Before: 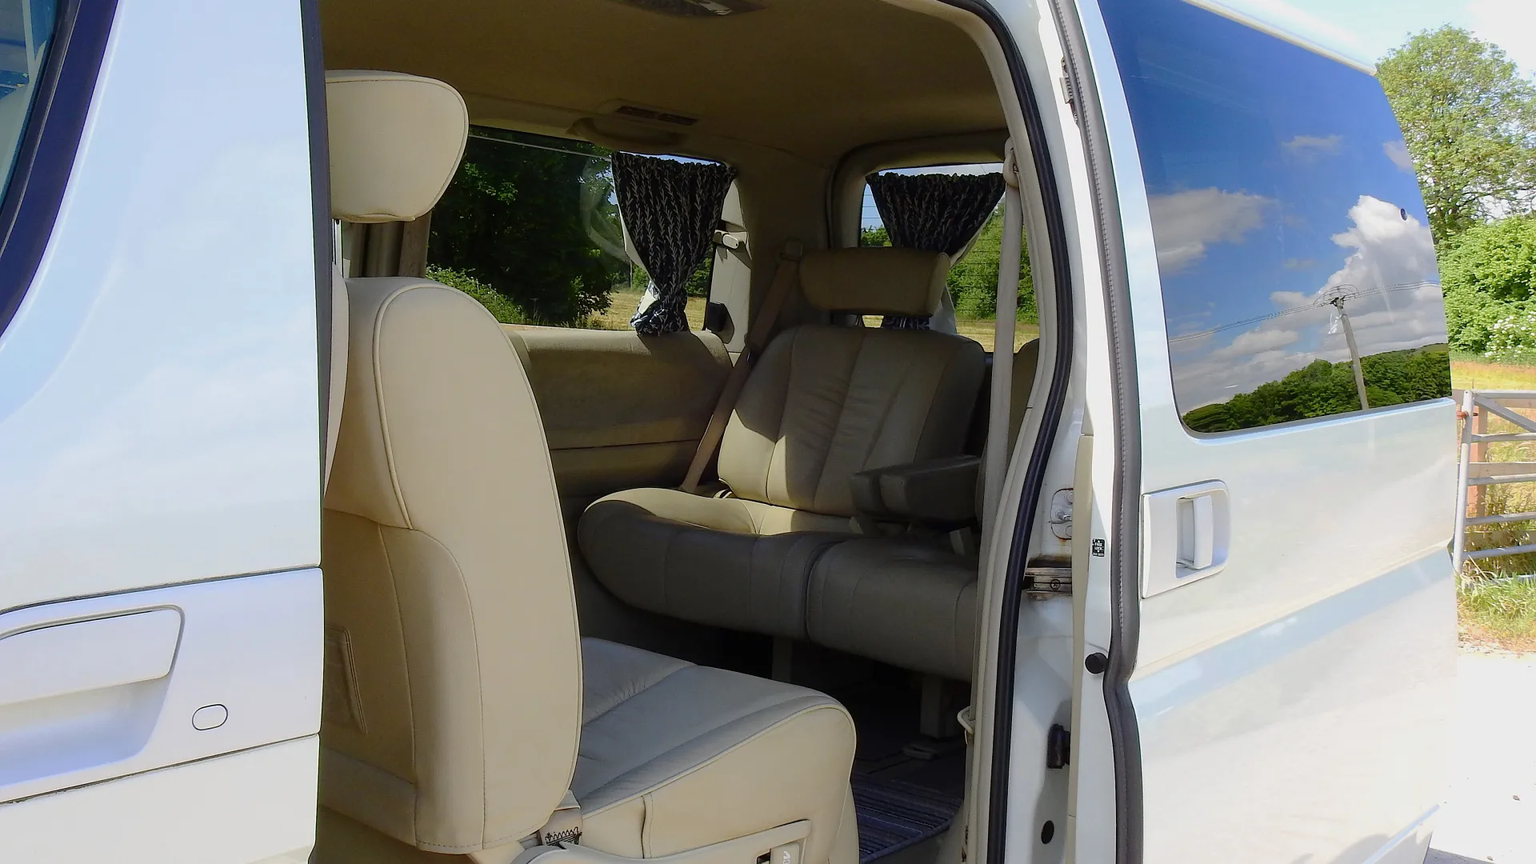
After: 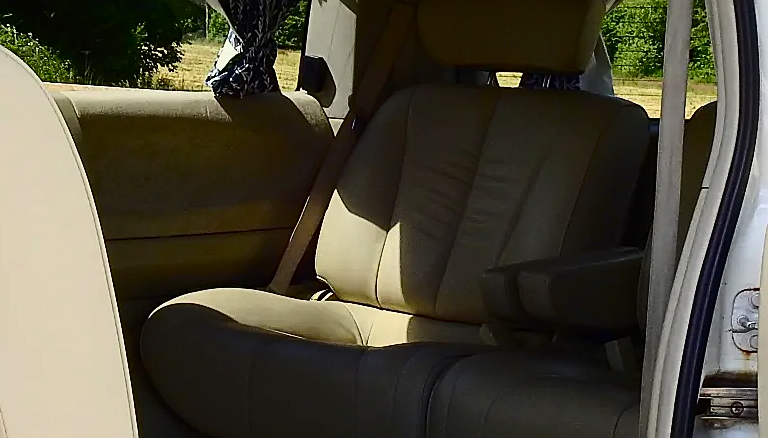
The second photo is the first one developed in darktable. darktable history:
crop: left 30.329%, top 29.846%, right 29.669%, bottom 29.595%
tone equalizer: on, module defaults
contrast brightness saturation: contrast 0.4, brightness 0.105, saturation 0.212
sharpen: on, module defaults
